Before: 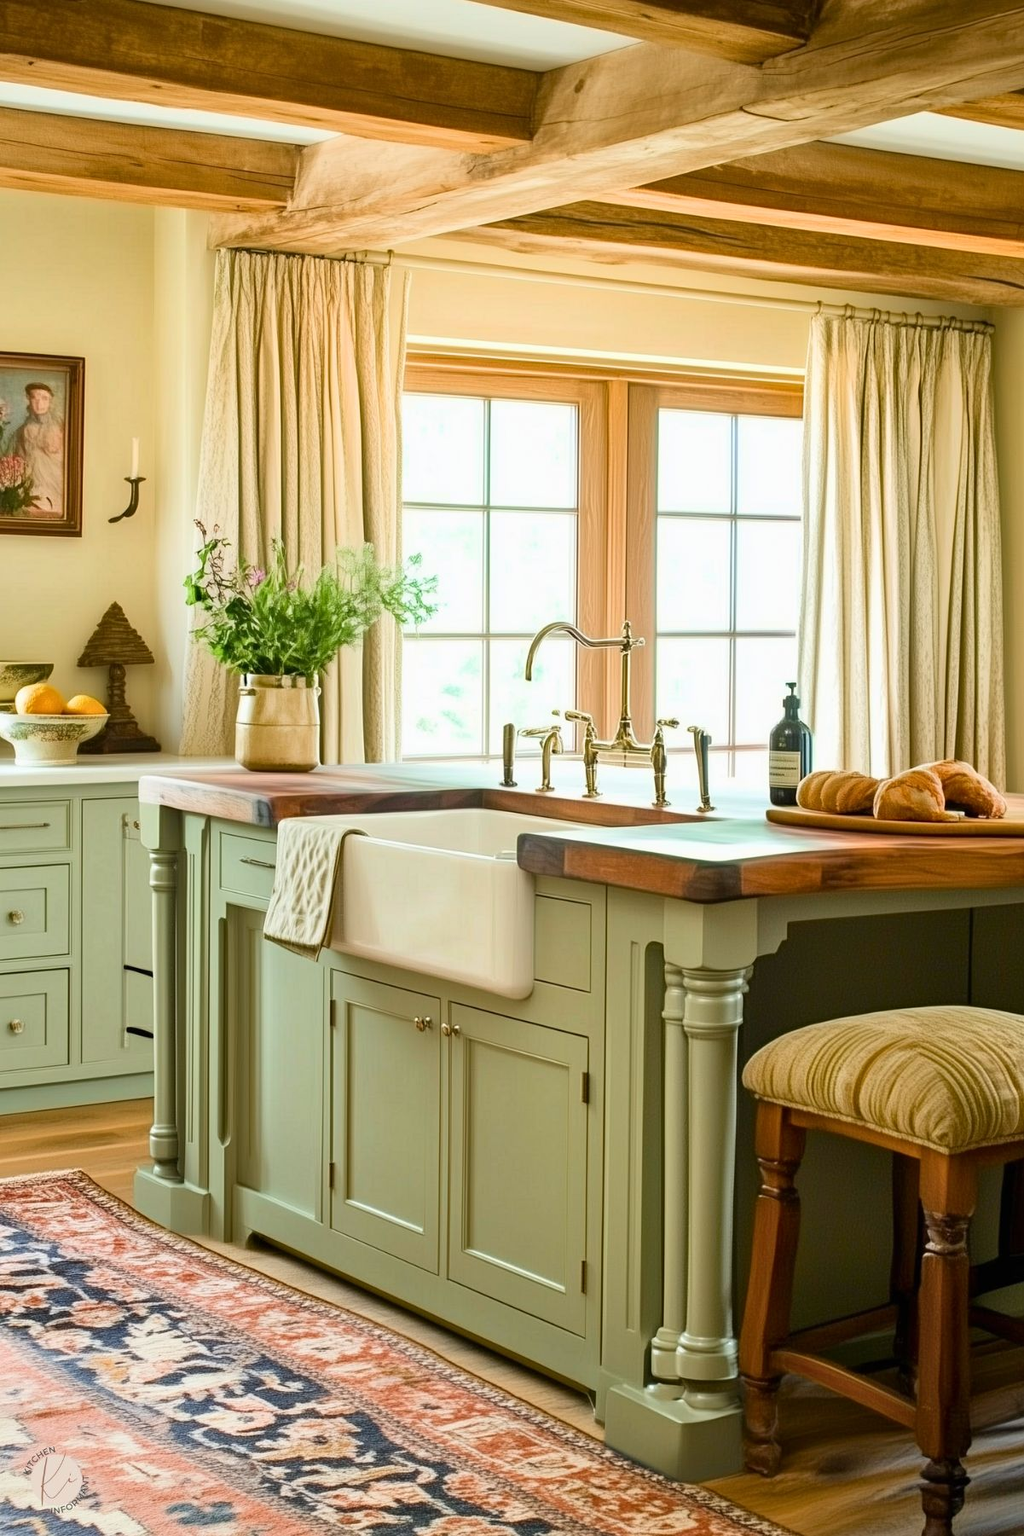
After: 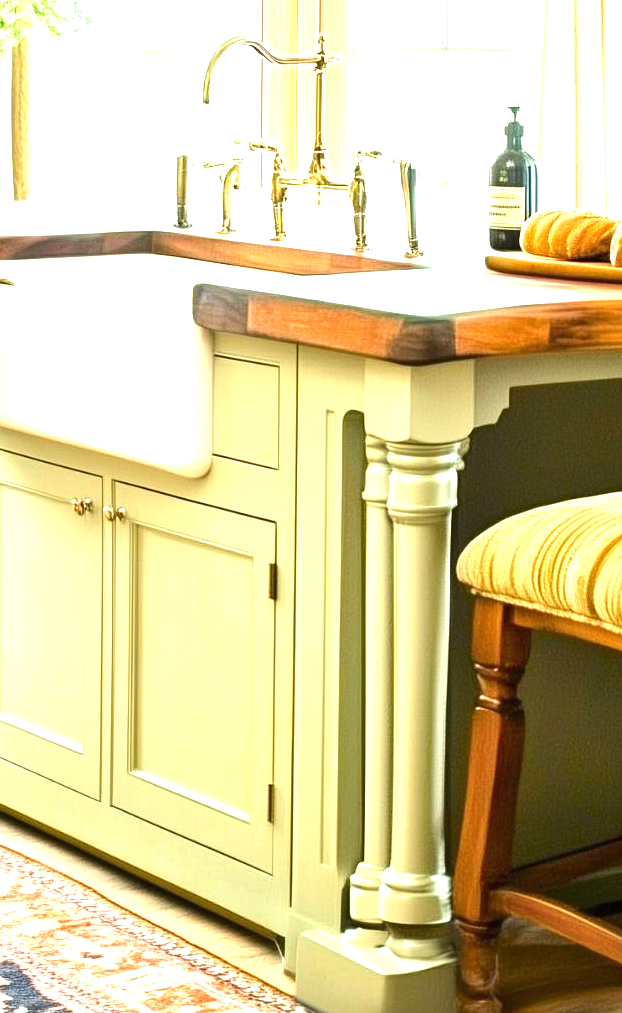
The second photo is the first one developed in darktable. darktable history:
tone equalizer: -8 EV -0.44 EV, -7 EV -0.385 EV, -6 EV -0.349 EV, -5 EV -0.217 EV, -3 EV 0.251 EV, -2 EV 0.32 EV, -1 EV 0.383 EV, +0 EV 0.386 EV, edges refinement/feathering 500, mask exposure compensation -1.57 EV, preserve details no
crop: left 34.52%, top 38.559%, right 13.674%, bottom 5.184%
exposure: black level correction 0, exposure 1.504 EV, compensate highlight preservation false
